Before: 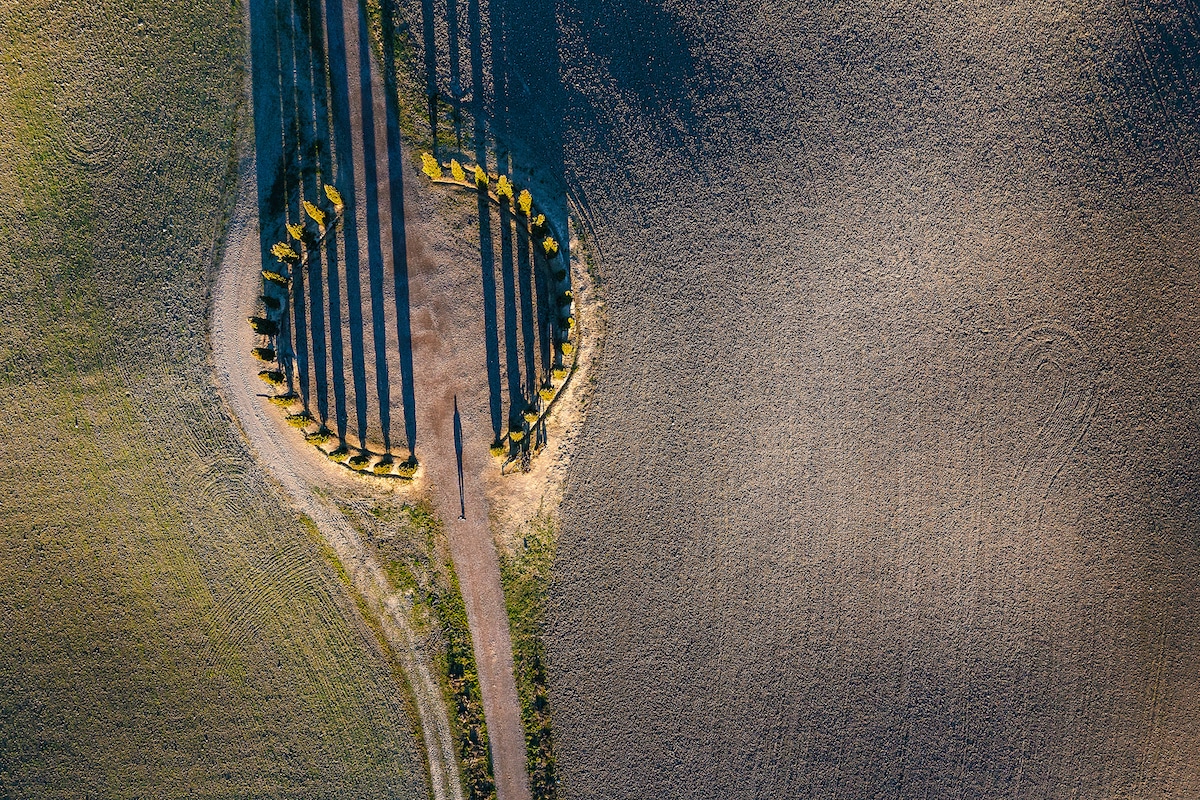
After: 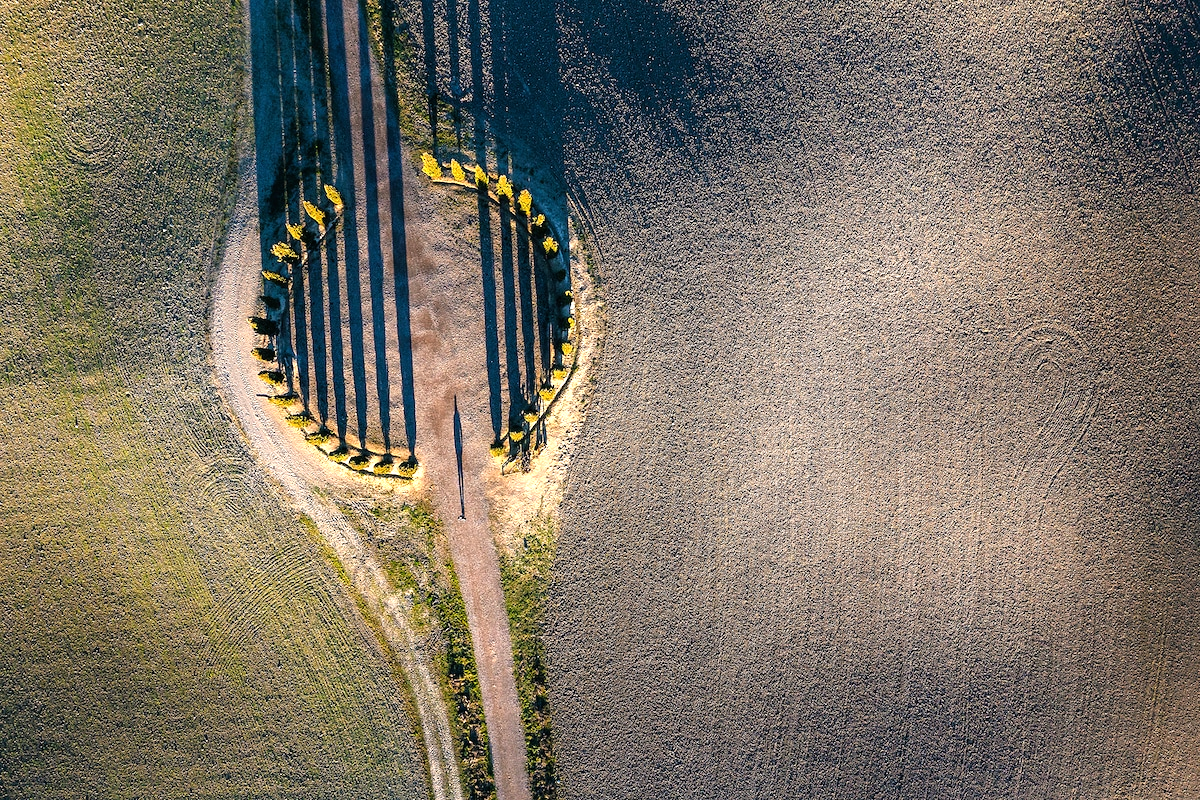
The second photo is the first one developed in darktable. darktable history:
tone equalizer: -8 EV -0.758 EV, -7 EV -0.689 EV, -6 EV -0.566 EV, -5 EV -0.364 EV, -3 EV 0.4 EV, -2 EV 0.6 EV, -1 EV 0.677 EV, +0 EV 0.773 EV
